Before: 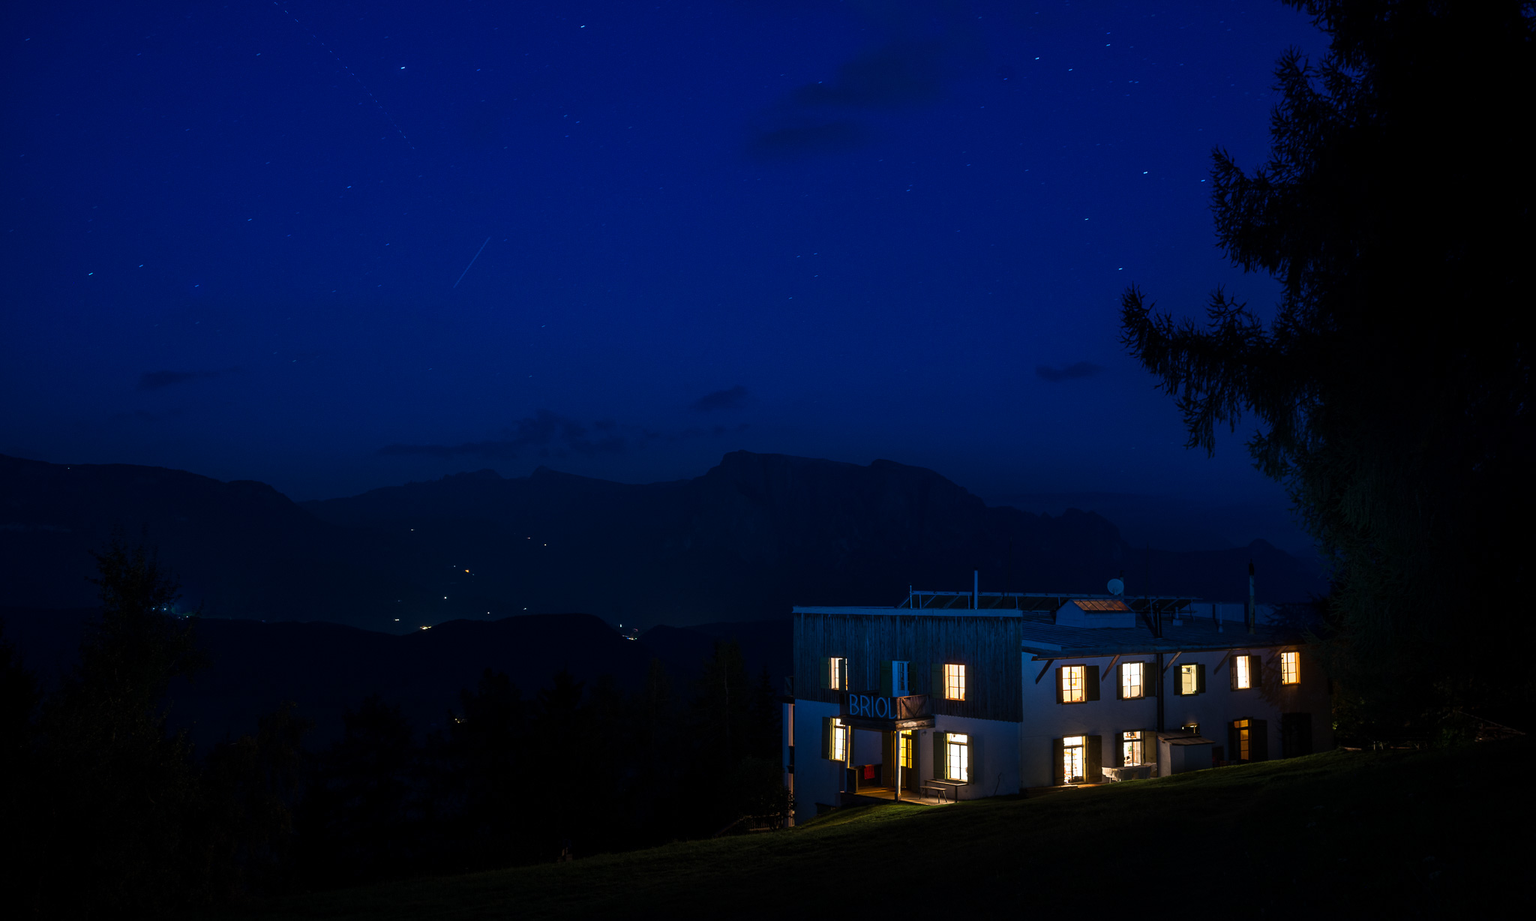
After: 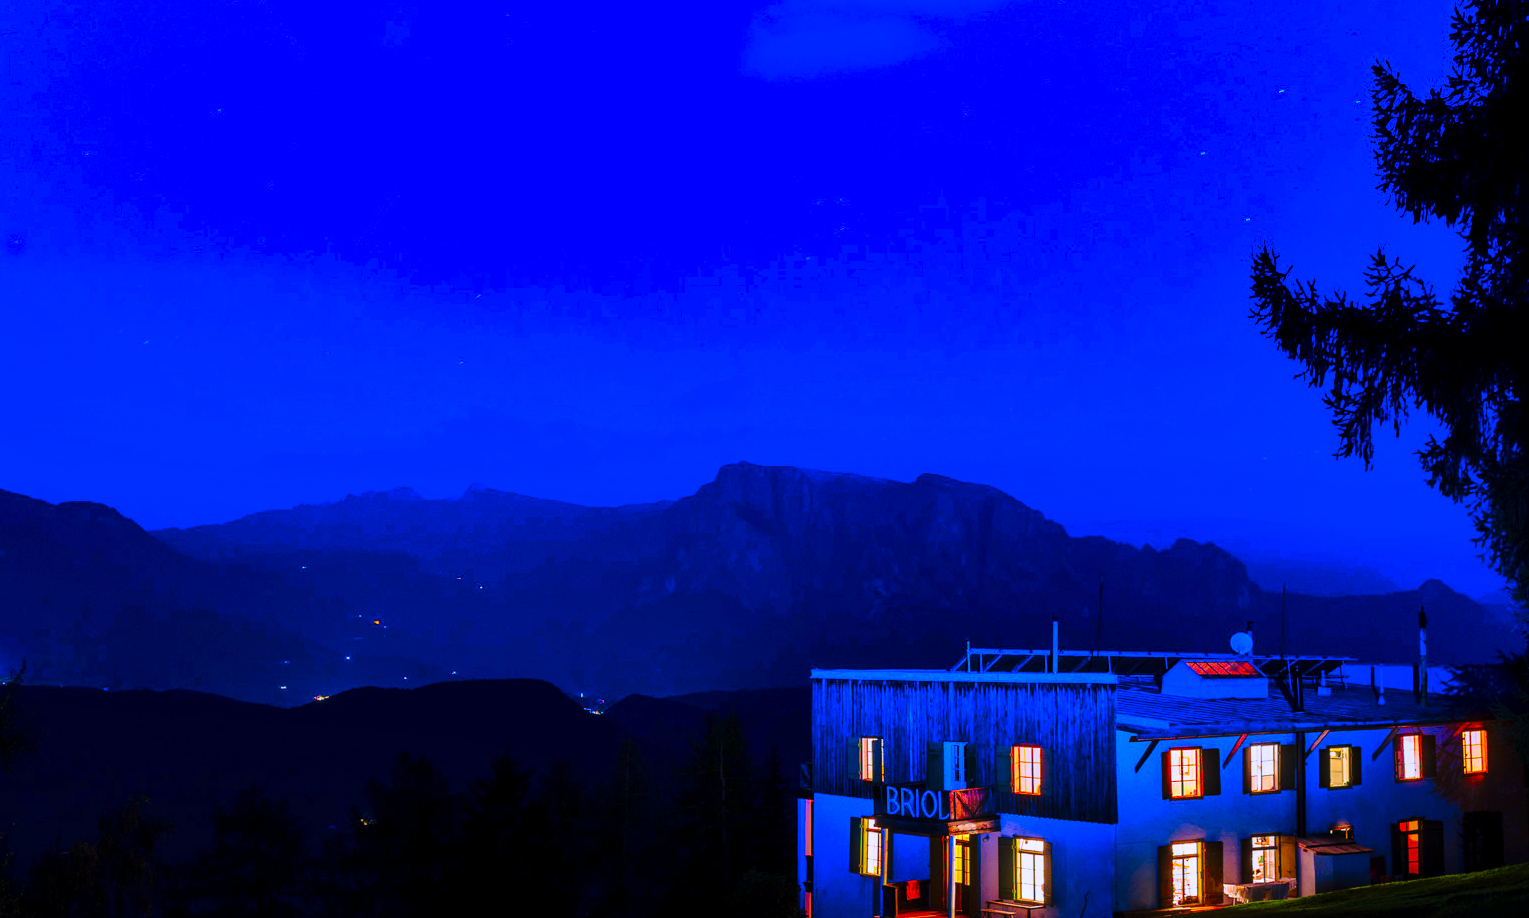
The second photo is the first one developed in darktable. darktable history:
local contrast: on, module defaults
tone curve: curves: ch0 [(0, 0) (0.003, 0.002) (0.011, 0.008) (0.025, 0.016) (0.044, 0.026) (0.069, 0.04) (0.1, 0.061) (0.136, 0.104) (0.177, 0.15) (0.224, 0.22) (0.277, 0.307) (0.335, 0.399) (0.399, 0.492) (0.468, 0.575) (0.543, 0.638) (0.623, 0.701) (0.709, 0.778) (0.801, 0.85) (0.898, 0.934) (1, 1)], preserve colors none
color calibration: illuminant custom, x 0.367, y 0.392, temperature 4440.11 K
color correction: highlights b* 0.015, saturation 2.16
shadows and highlights: on, module defaults
crop and rotate: left 12.026%, top 11.329%, right 13.299%, bottom 13.885%
